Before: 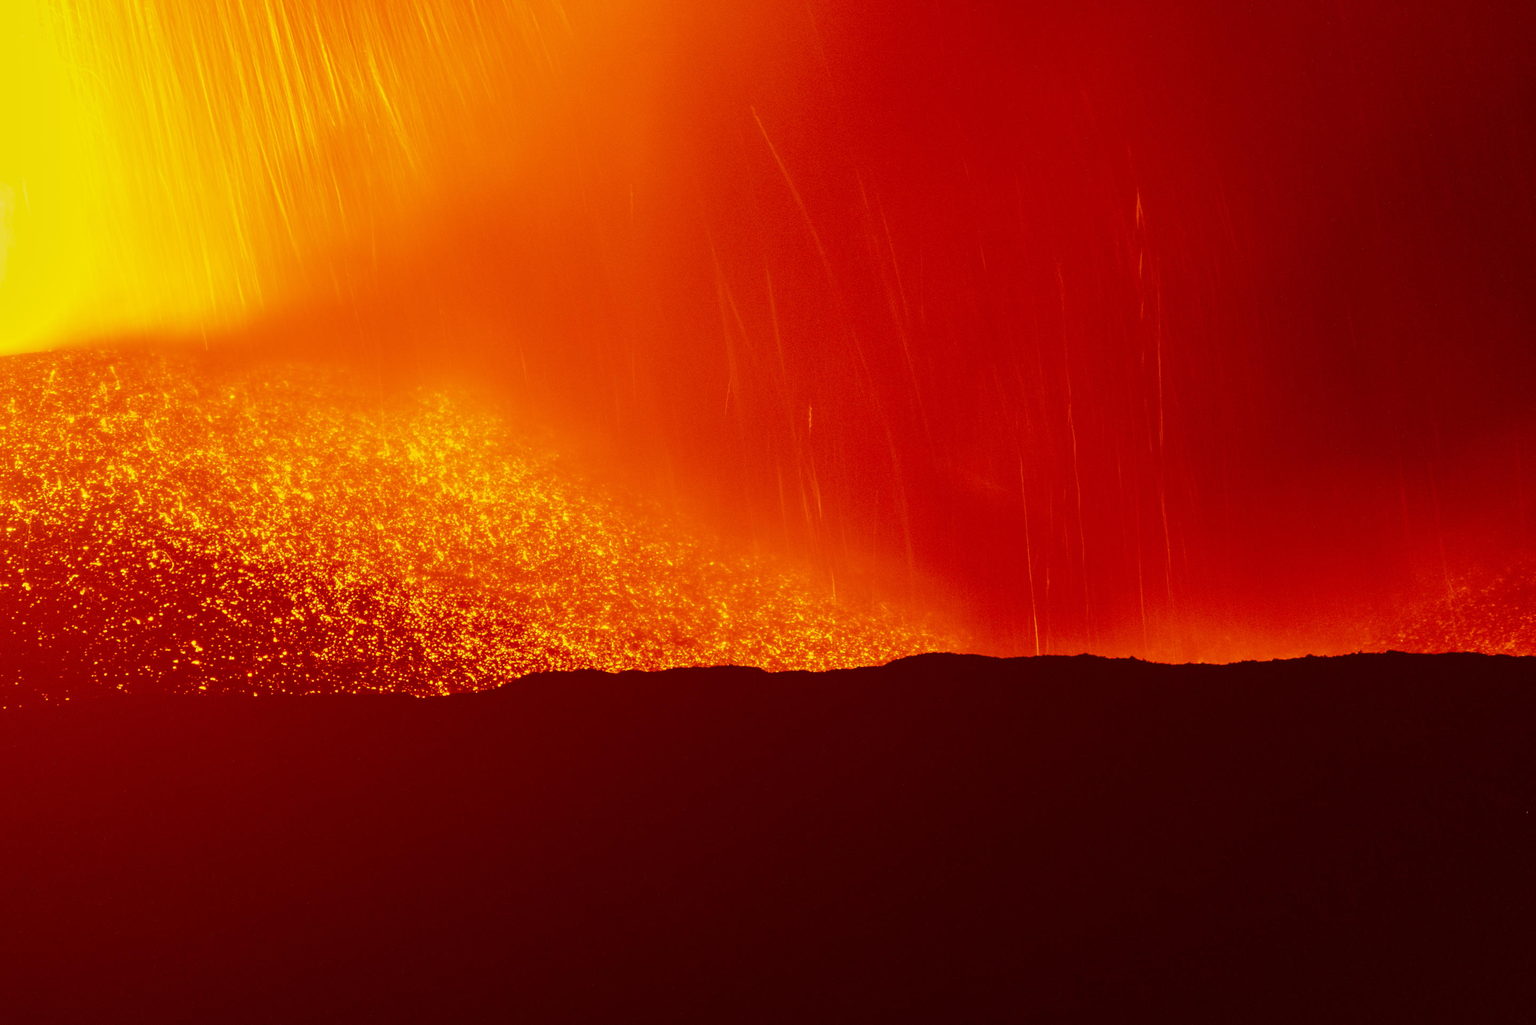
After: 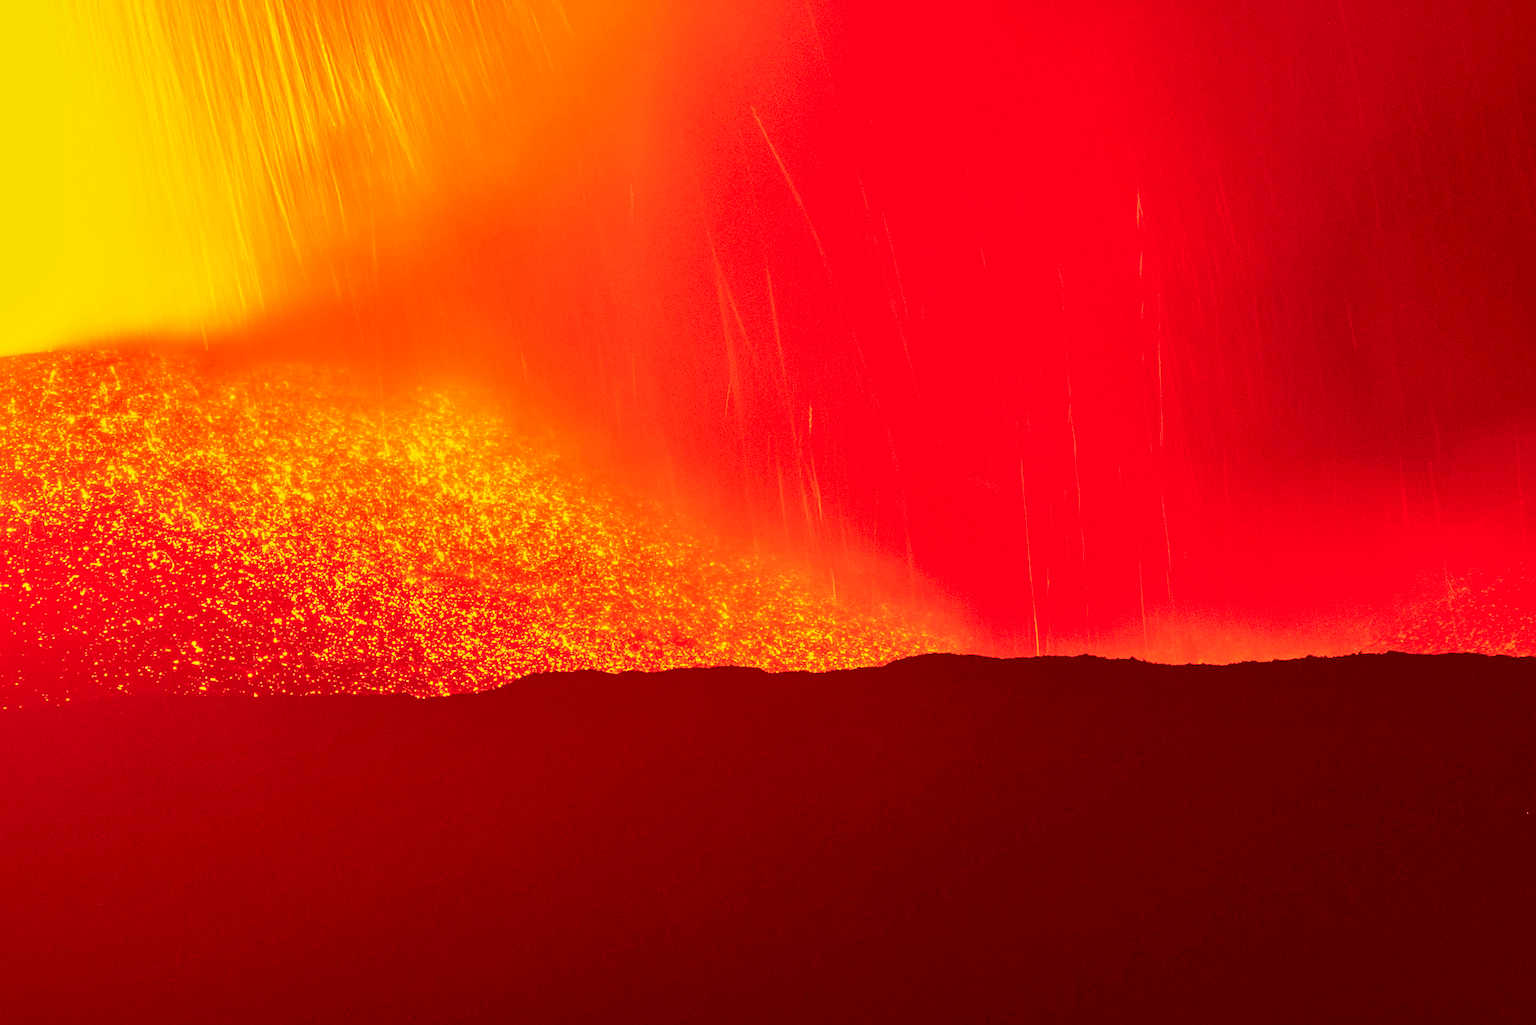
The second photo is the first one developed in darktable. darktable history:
shadows and highlights: on, module defaults
base curve: curves: ch0 [(0, 0) (0.158, 0.273) (0.879, 0.895) (1, 1)]
sharpen: on, module defaults
tone curve: curves: ch0 [(0, 0.026) (0.058, 0.036) (0.246, 0.214) (0.437, 0.498) (0.55, 0.644) (0.657, 0.767) (0.822, 0.9) (1, 0.961)]; ch1 [(0, 0) (0.346, 0.307) (0.408, 0.369) (0.453, 0.457) (0.476, 0.489) (0.502, 0.498) (0.521, 0.515) (0.537, 0.531) (0.612, 0.641) (0.676, 0.728) (1, 1)]; ch2 [(0, 0) (0.346, 0.34) (0.434, 0.46) (0.485, 0.494) (0.5, 0.494) (0.511, 0.508) (0.537, 0.564) (0.579, 0.599) (0.663, 0.67) (1, 1)], color space Lab, independent channels, preserve colors none
